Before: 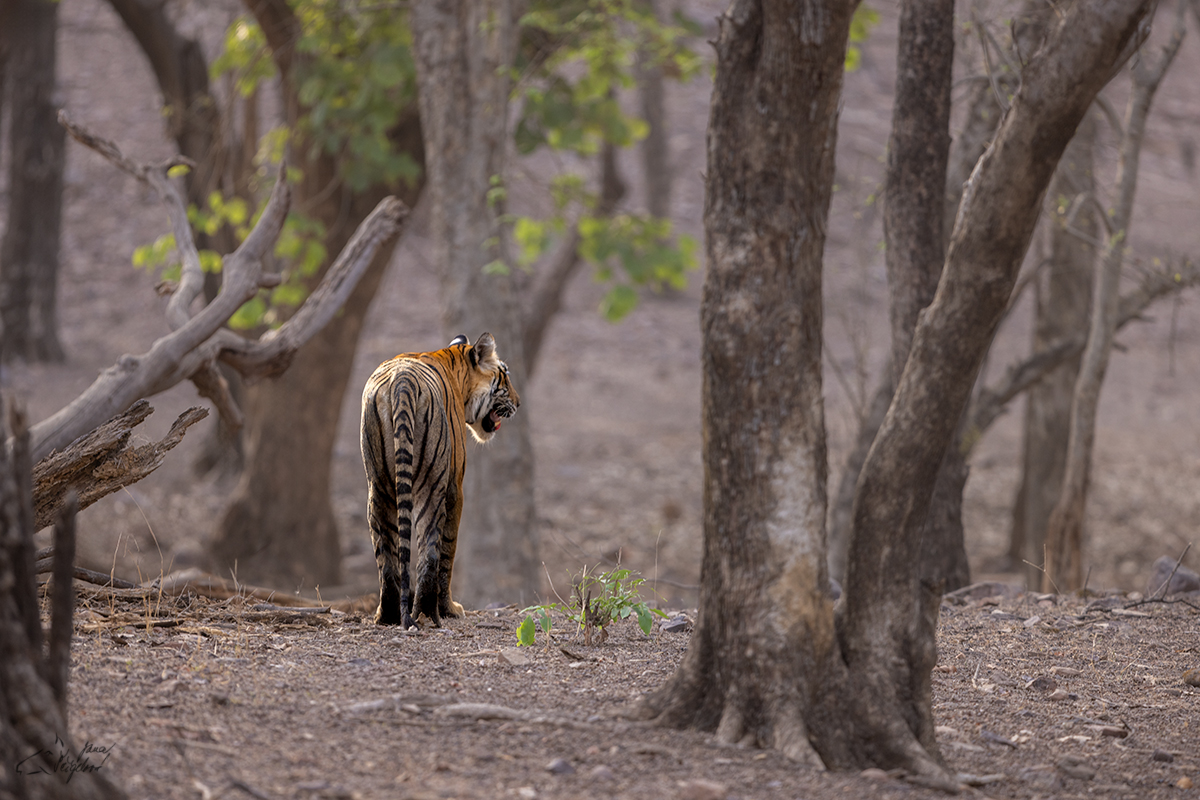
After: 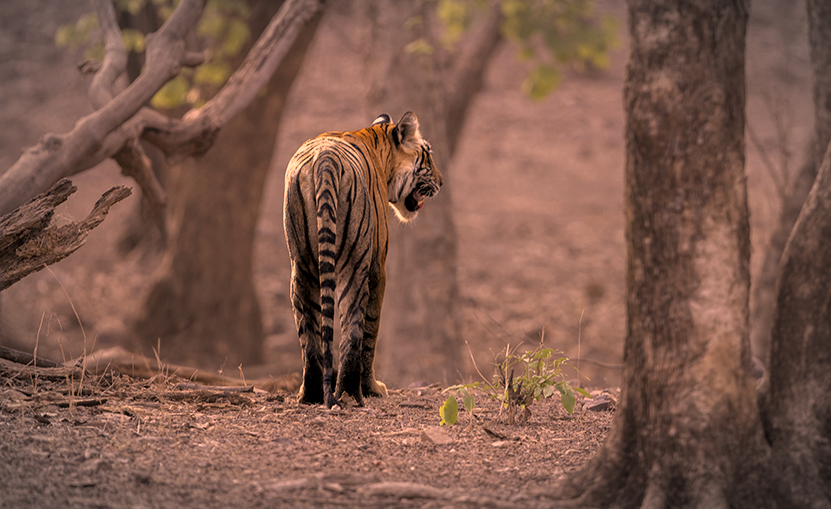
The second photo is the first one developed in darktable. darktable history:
color correction: highlights a* 40, highlights b* 40, saturation 0.69
vignetting: automatic ratio true
crop: left 6.488%, top 27.668%, right 24.183%, bottom 8.656%
